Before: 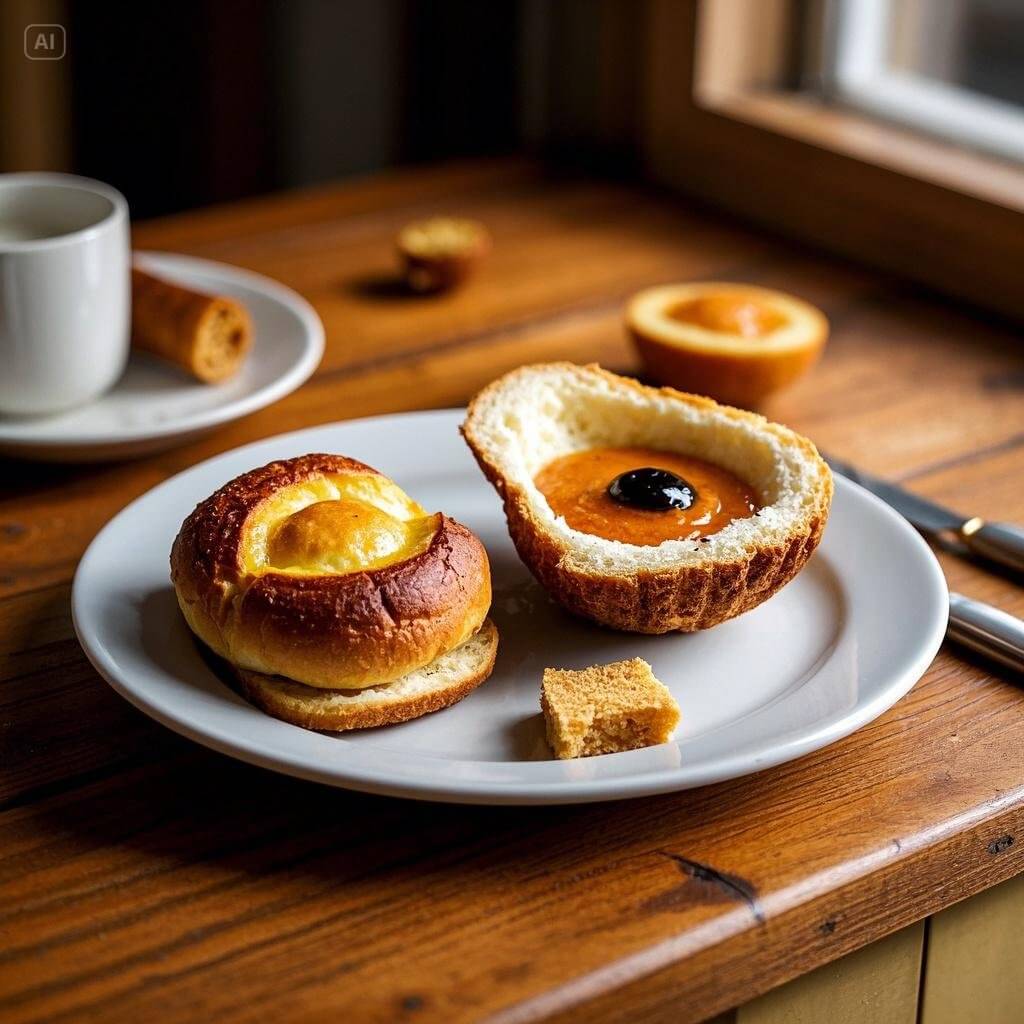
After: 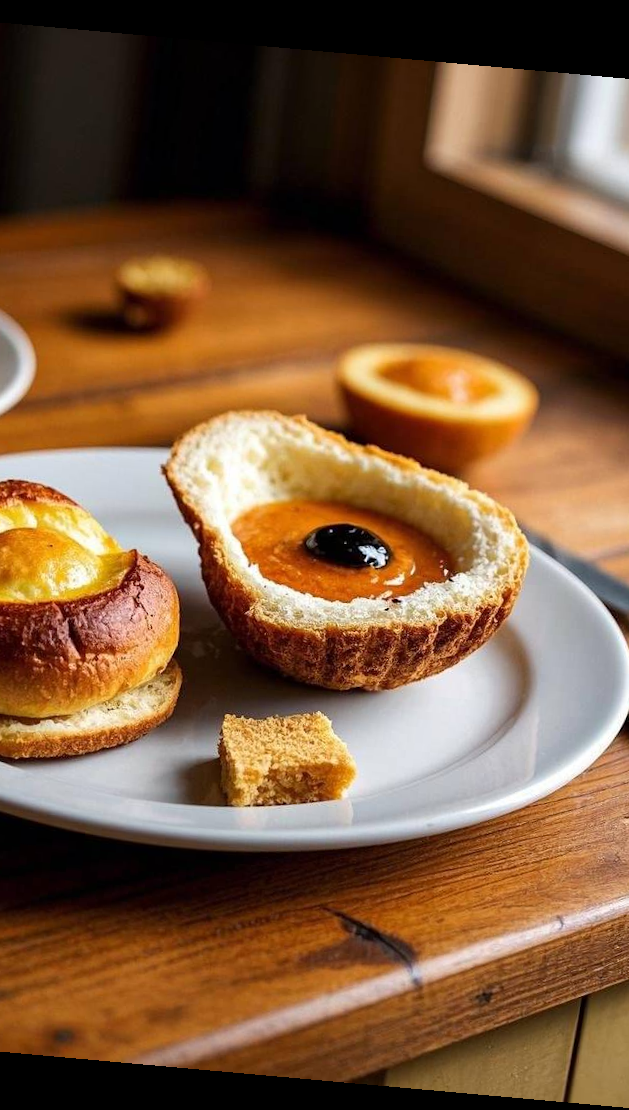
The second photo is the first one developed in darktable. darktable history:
rotate and perspective: rotation 5.12°, automatic cropping off
crop: left 31.458%, top 0%, right 11.876%
